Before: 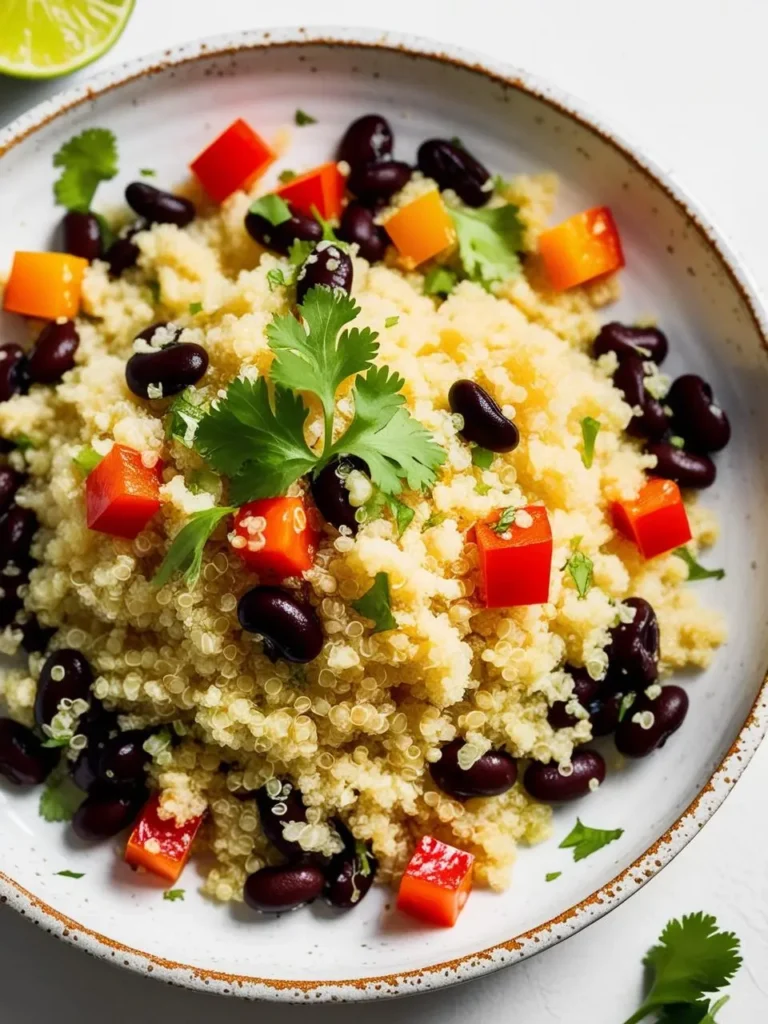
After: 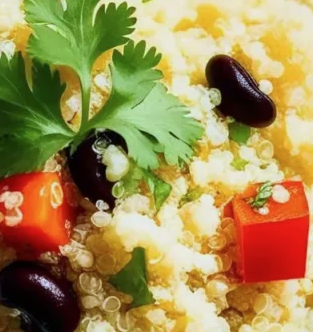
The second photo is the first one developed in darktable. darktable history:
crop: left 31.647%, top 31.781%, right 27.505%, bottom 35.71%
exposure: exposure -0.055 EV, compensate highlight preservation false
color correction: highlights b* -0.021
color calibration: illuminant custom, x 0.368, y 0.373, temperature 4344.09 K
